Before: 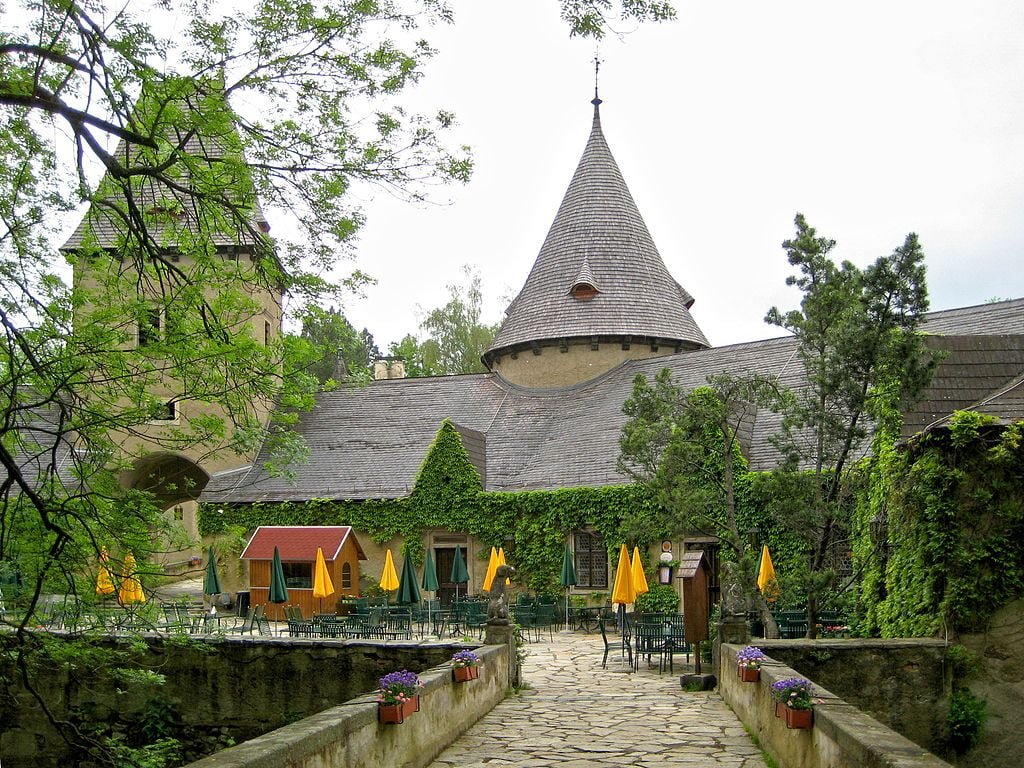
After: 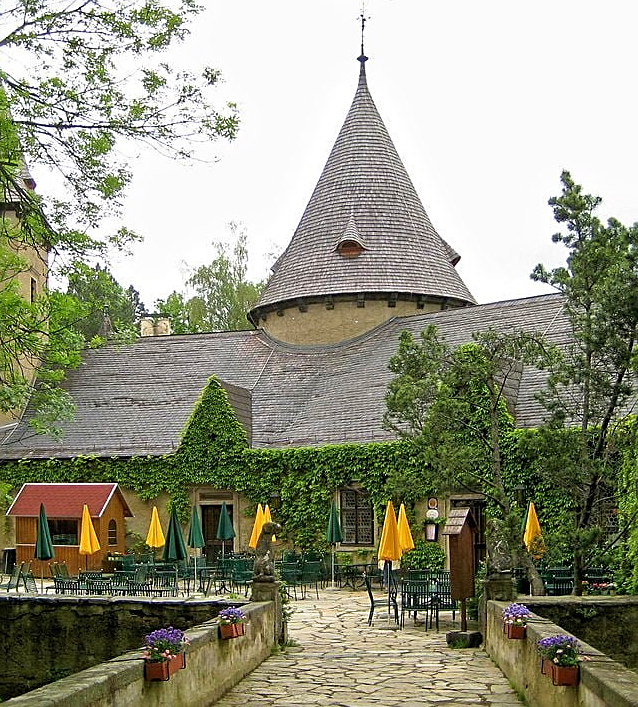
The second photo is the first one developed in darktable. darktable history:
crop and rotate: left 22.918%, top 5.629%, right 14.711%, bottom 2.247%
sharpen: on, module defaults
velvia: on, module defaults
